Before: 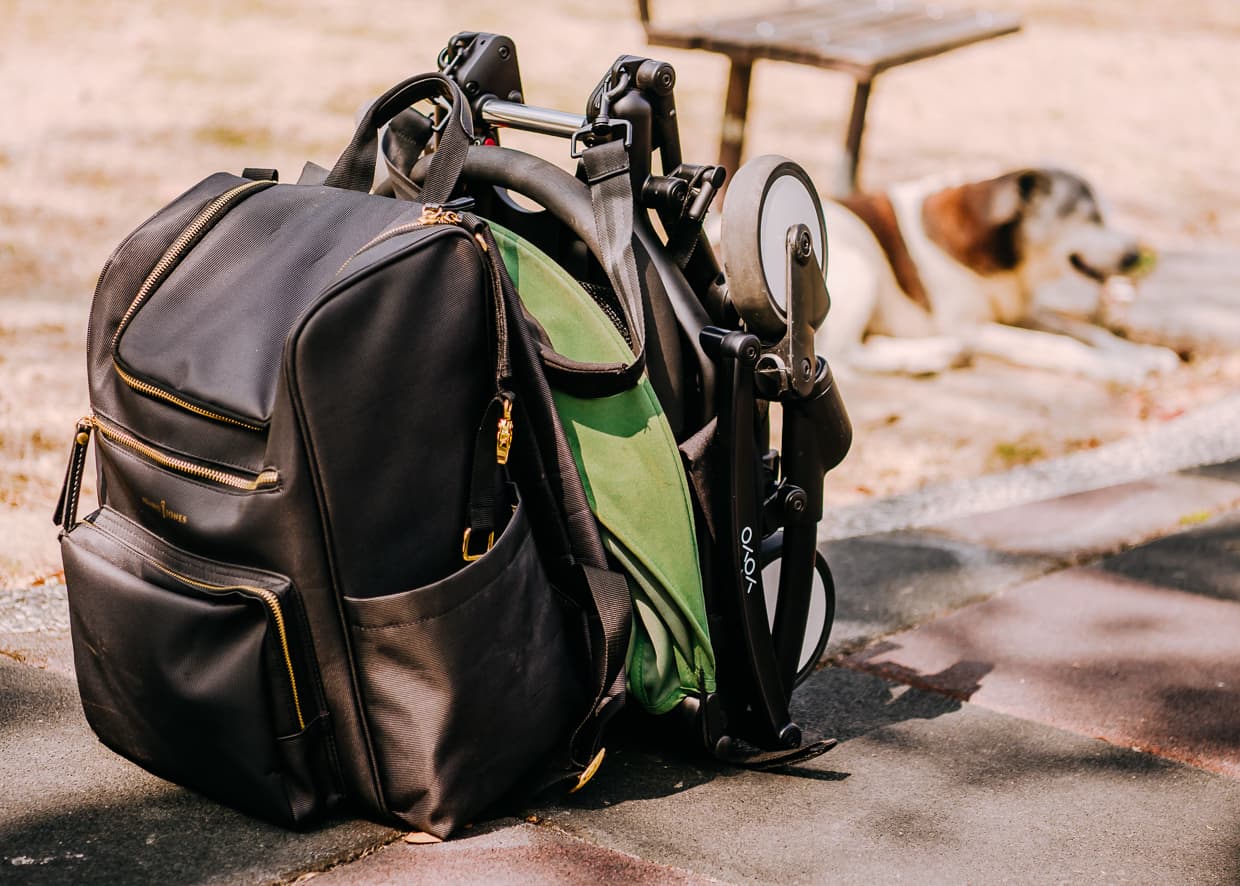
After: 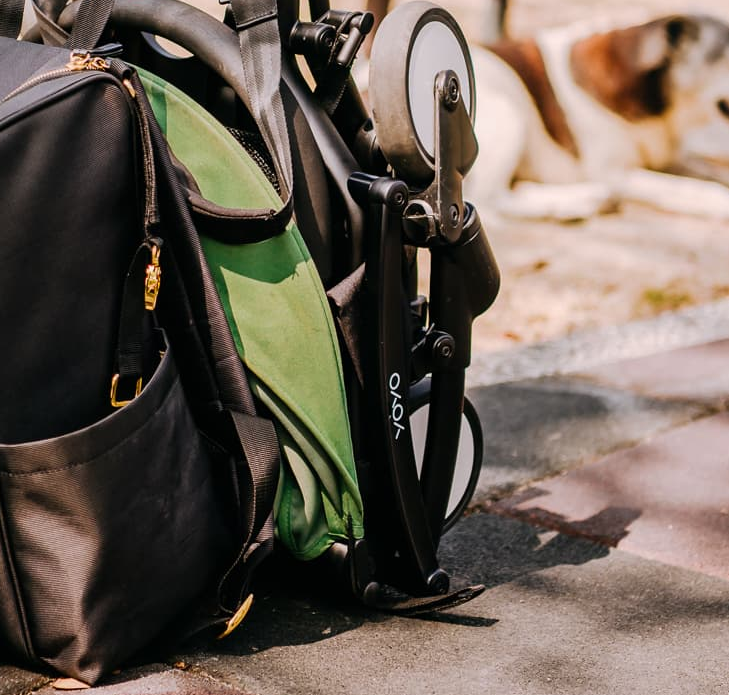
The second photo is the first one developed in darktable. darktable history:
crop and rotate: left 28.4%, top 17.476%, right 12.8%, bottom 3.973%
